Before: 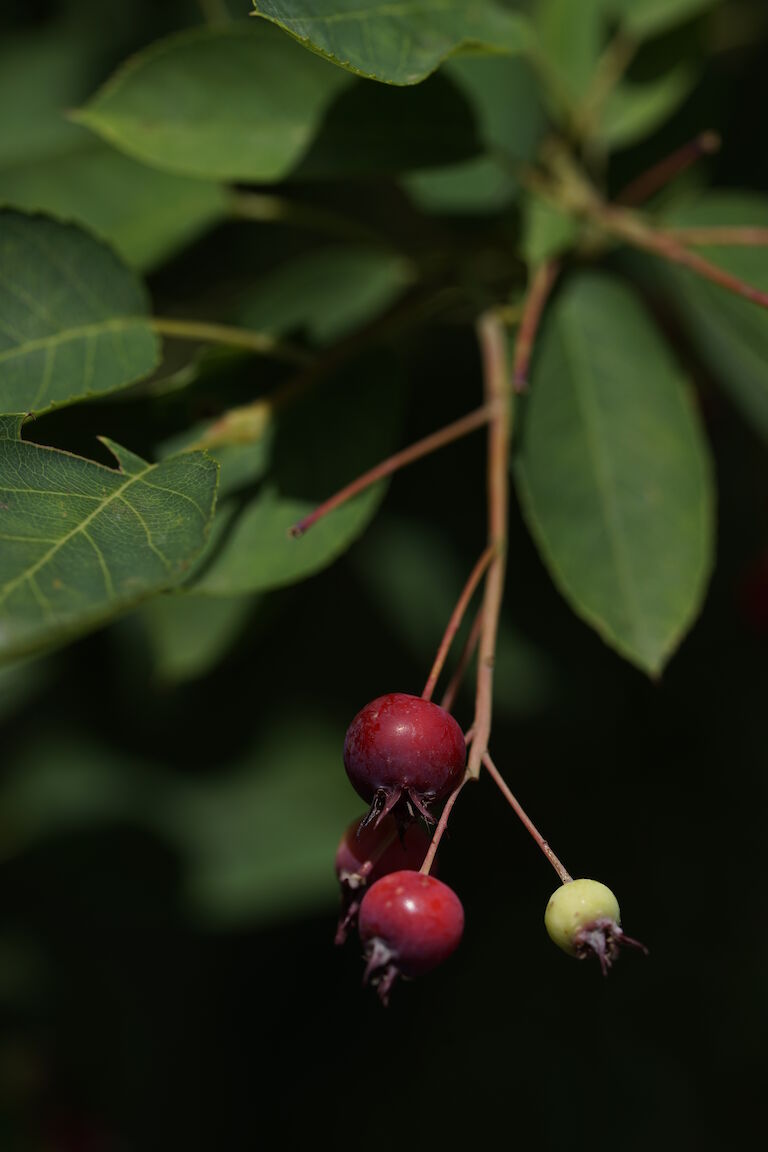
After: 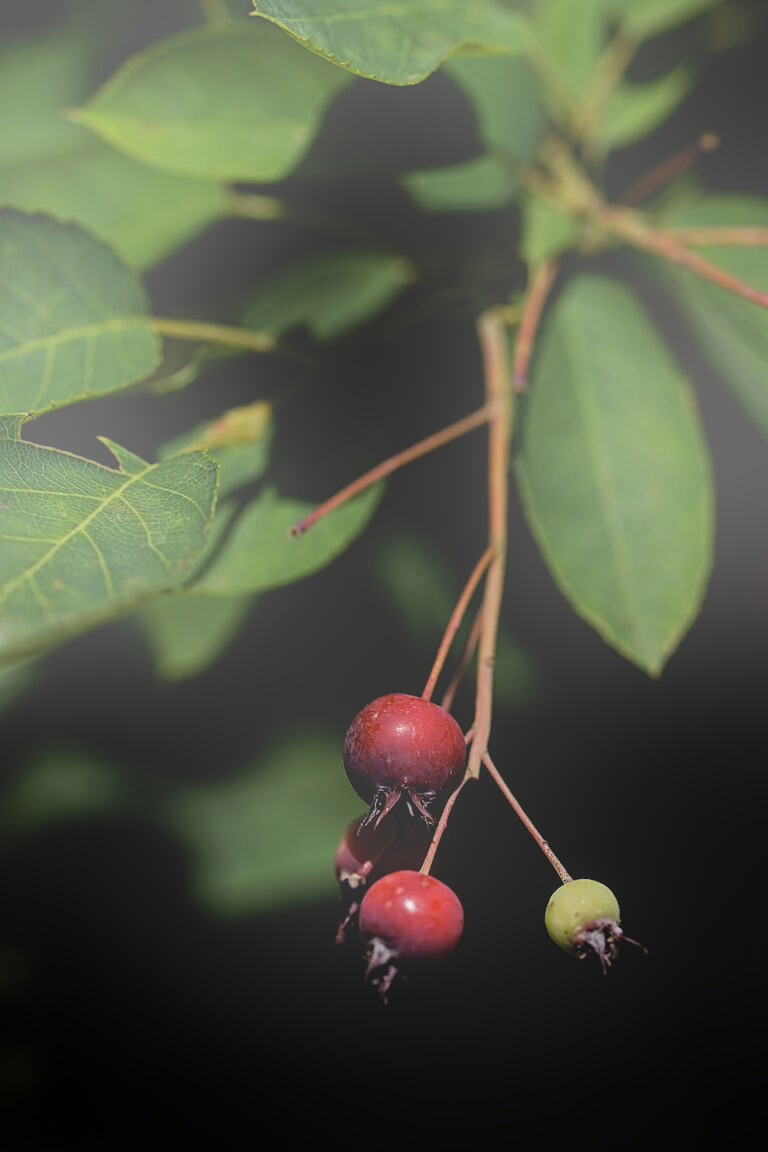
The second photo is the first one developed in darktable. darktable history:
filmic rgb: black relative exposure -7.65 EV, white relative exposure 4.56 EV, hardness 3.61, color science v6 (2022)
local contrast: on, module defaults
sharpen: on, module defaults
bloom: size 25%, threshold 5%, strength 90%
